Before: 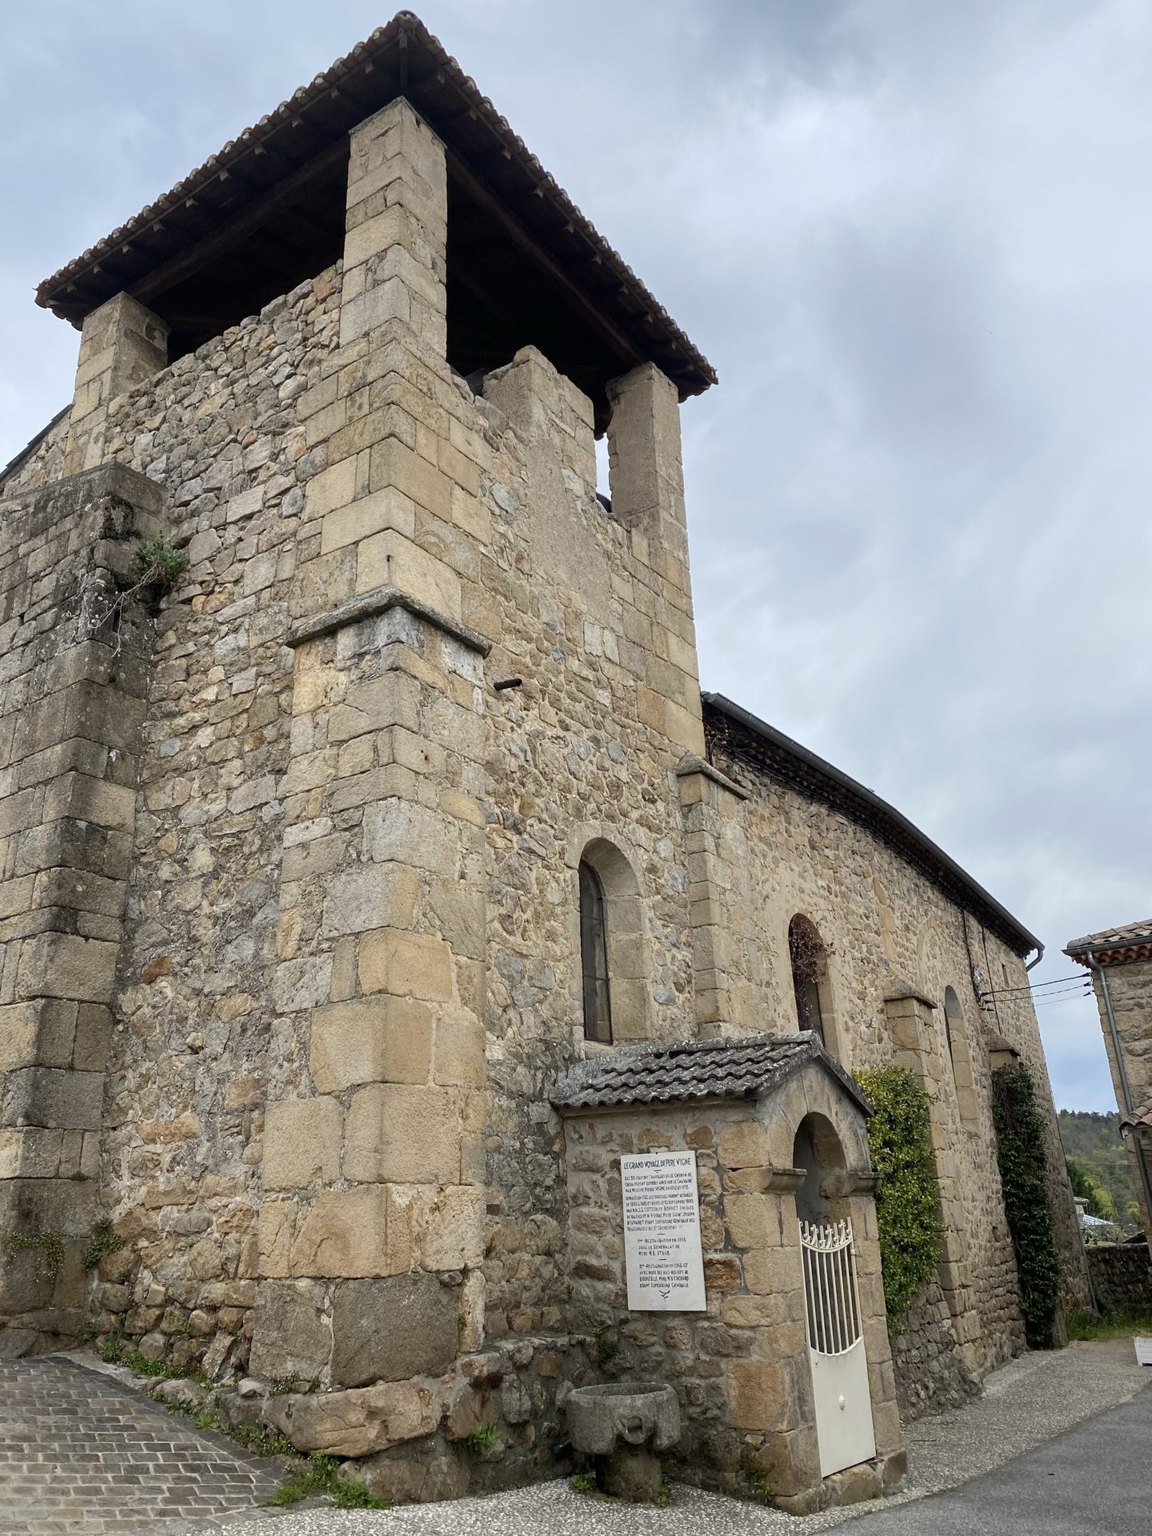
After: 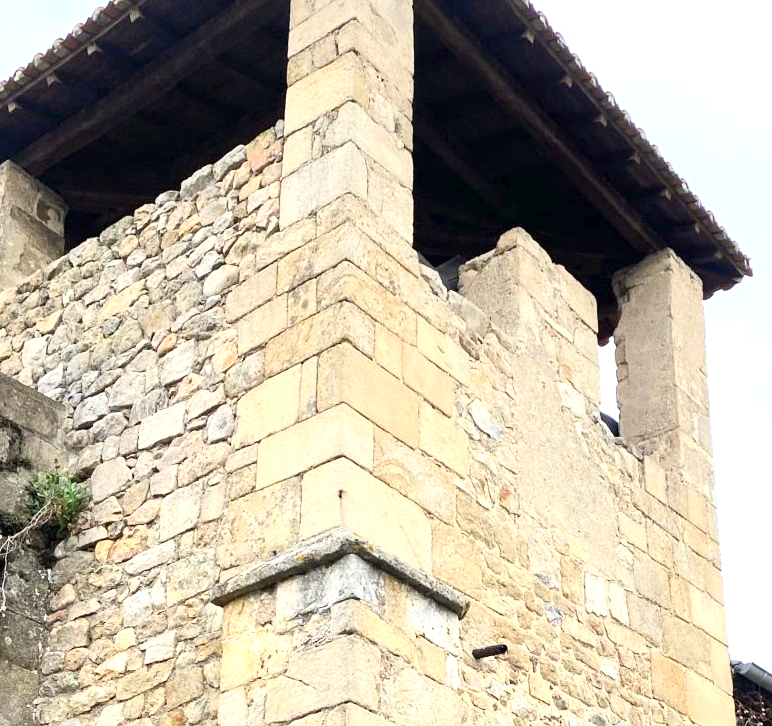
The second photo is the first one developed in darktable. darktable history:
tone equalizer: on, module defaults
crop: left 10.121%, top 10.631%, right 36.218%, bottom 51.526%
contrast brightness saturation: contrast 0.2, brightness 0.16, saturation 0.22
exposure: black level correction 0.001, exposure 1.129 EV, compensate exposure bias true, compensate highlight preservation false
